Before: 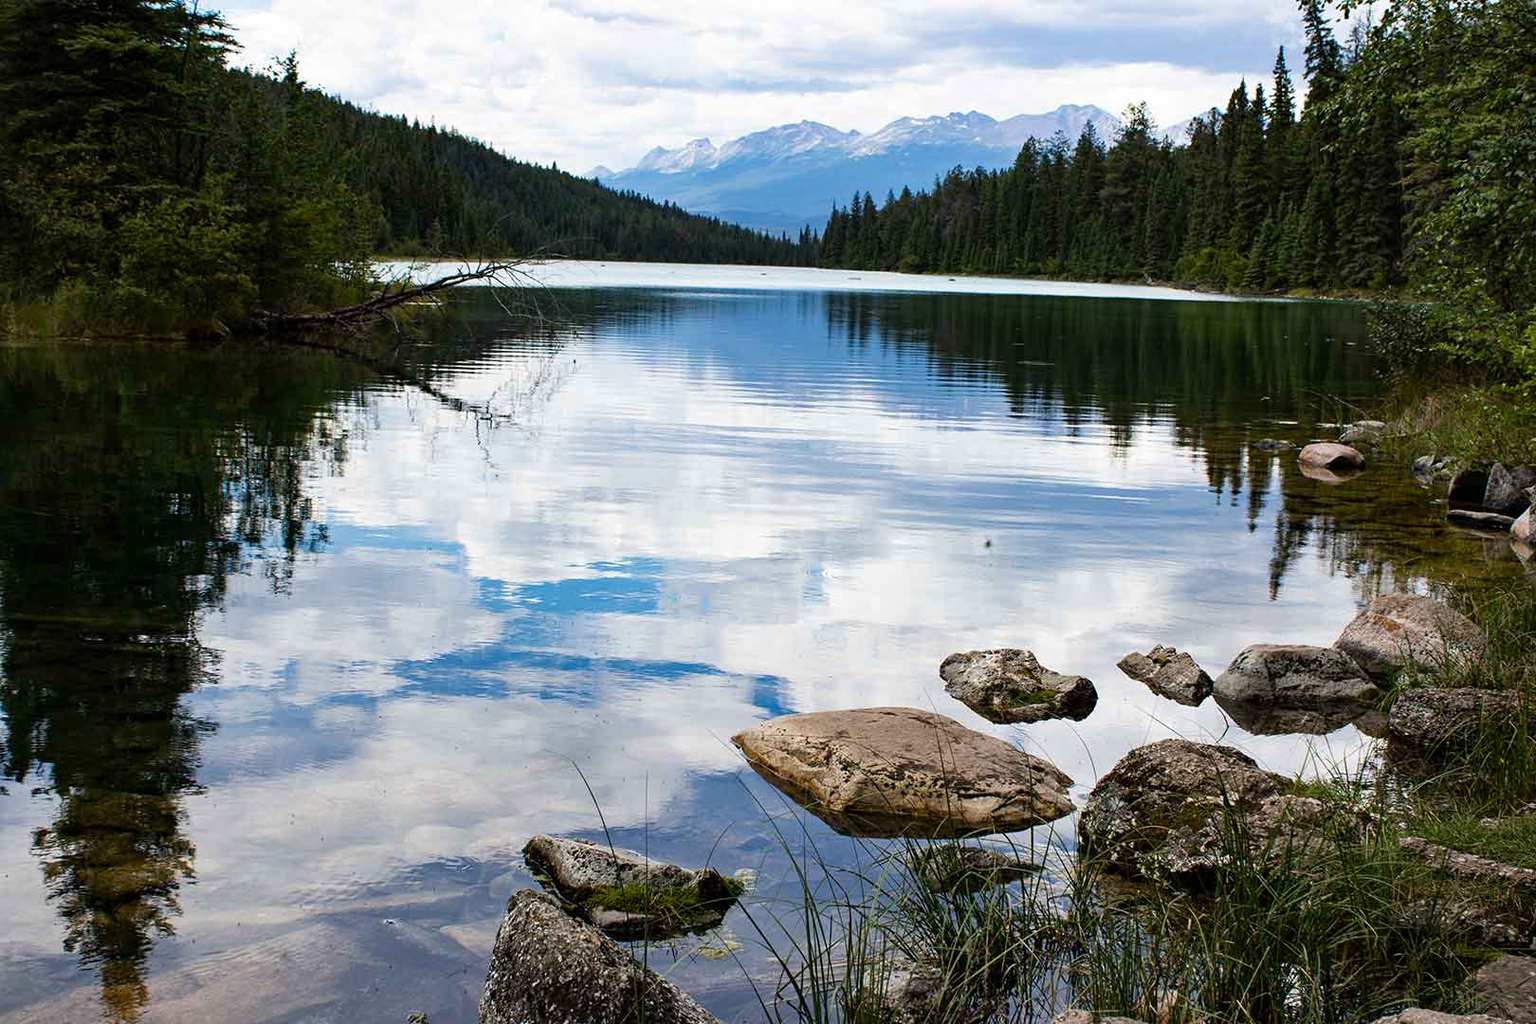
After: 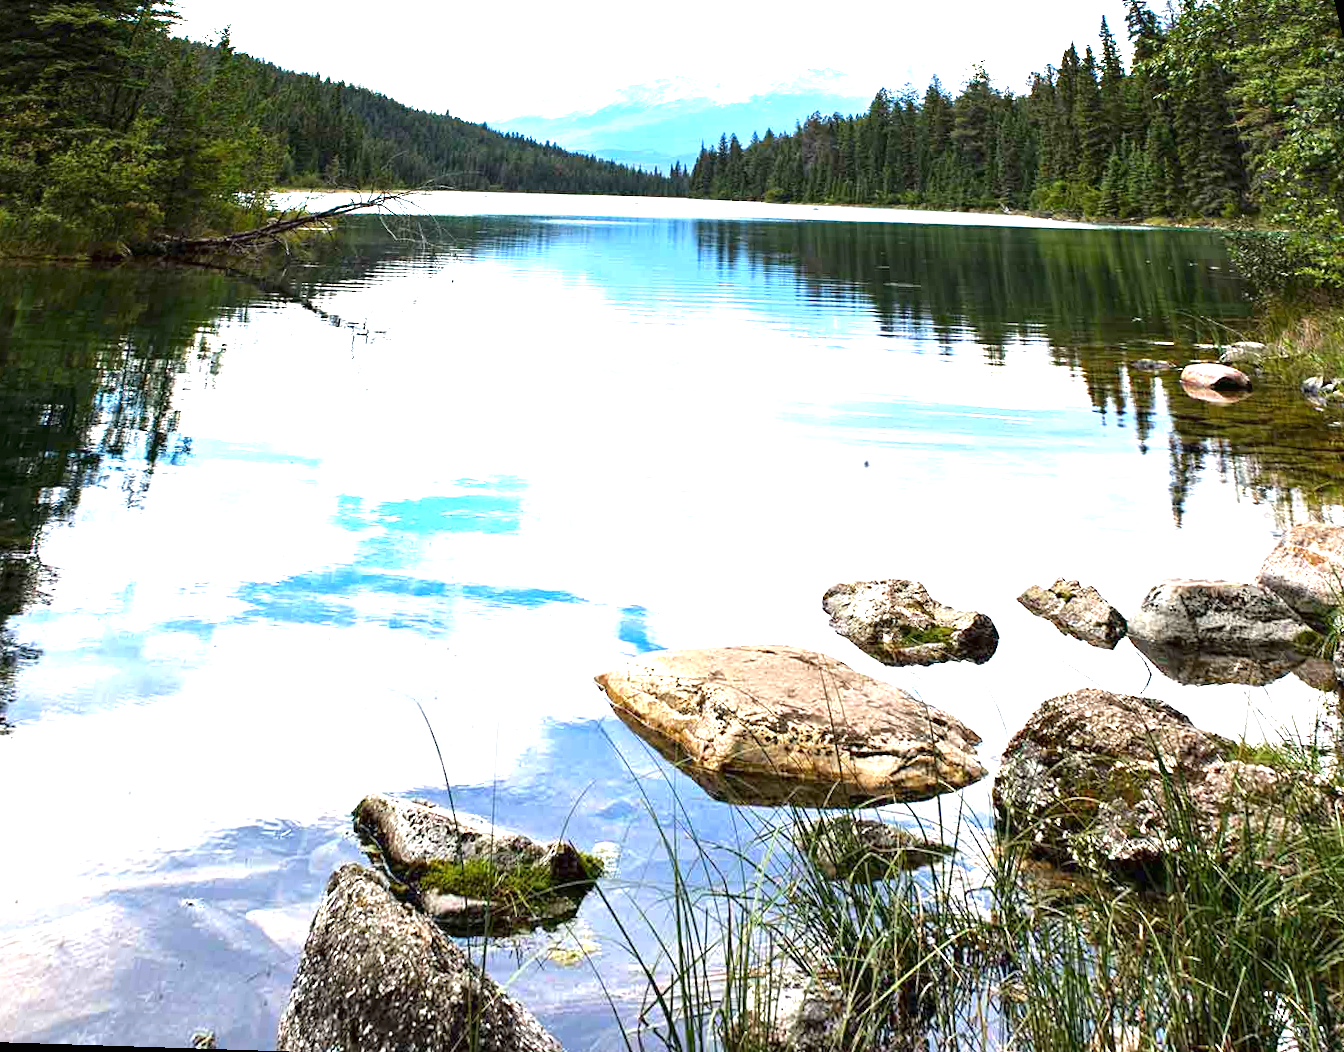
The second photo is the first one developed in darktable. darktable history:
rotate and perspective: rotation 0.72°, lens shift (vertical) -0.352, lens shift (horizontal) -0.051, crop left 0.152, crop right 0.859, crop top 0.019, crop bottom 0.964
exposure: black level correction 0, exposure 1.7 EV, compensate exposure bias true, compensate highlight preservation false
tone equalizer: on, module defaults
